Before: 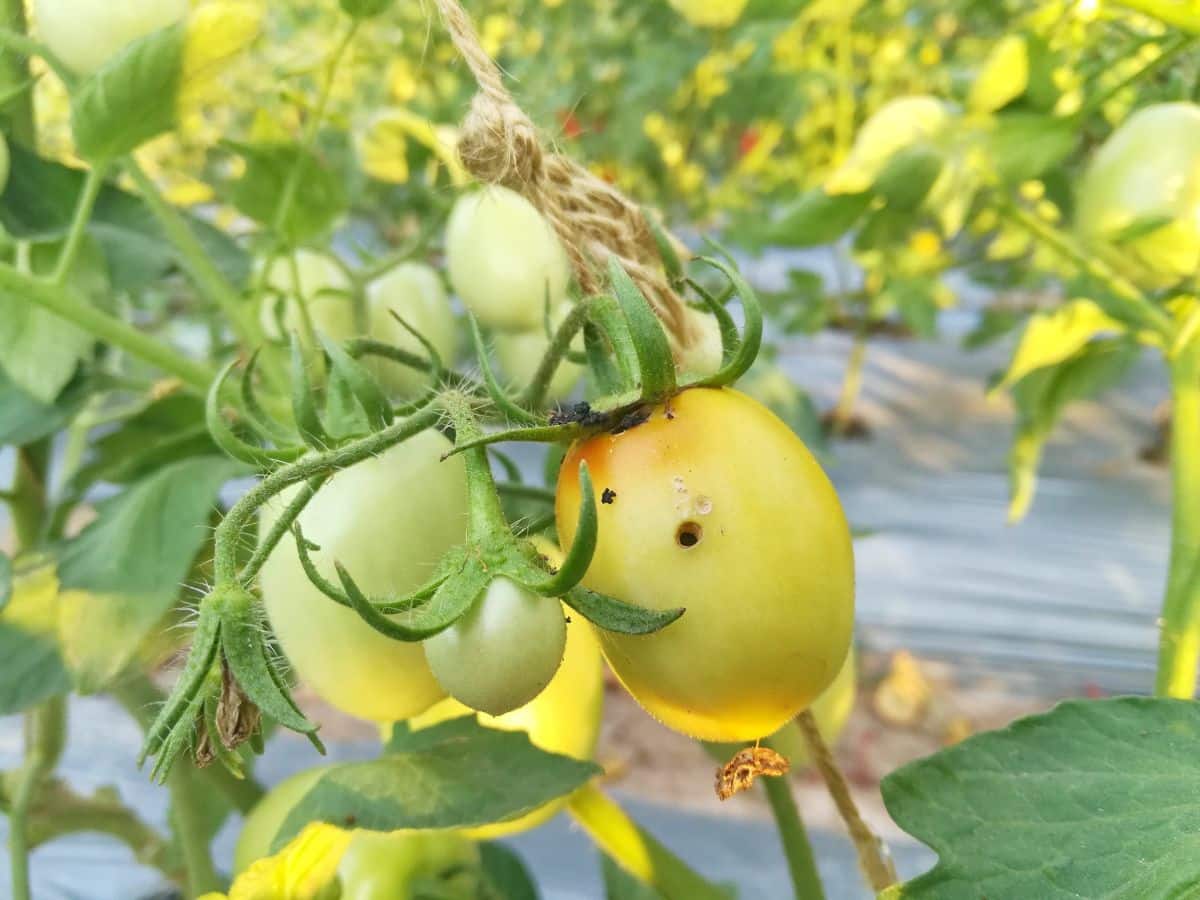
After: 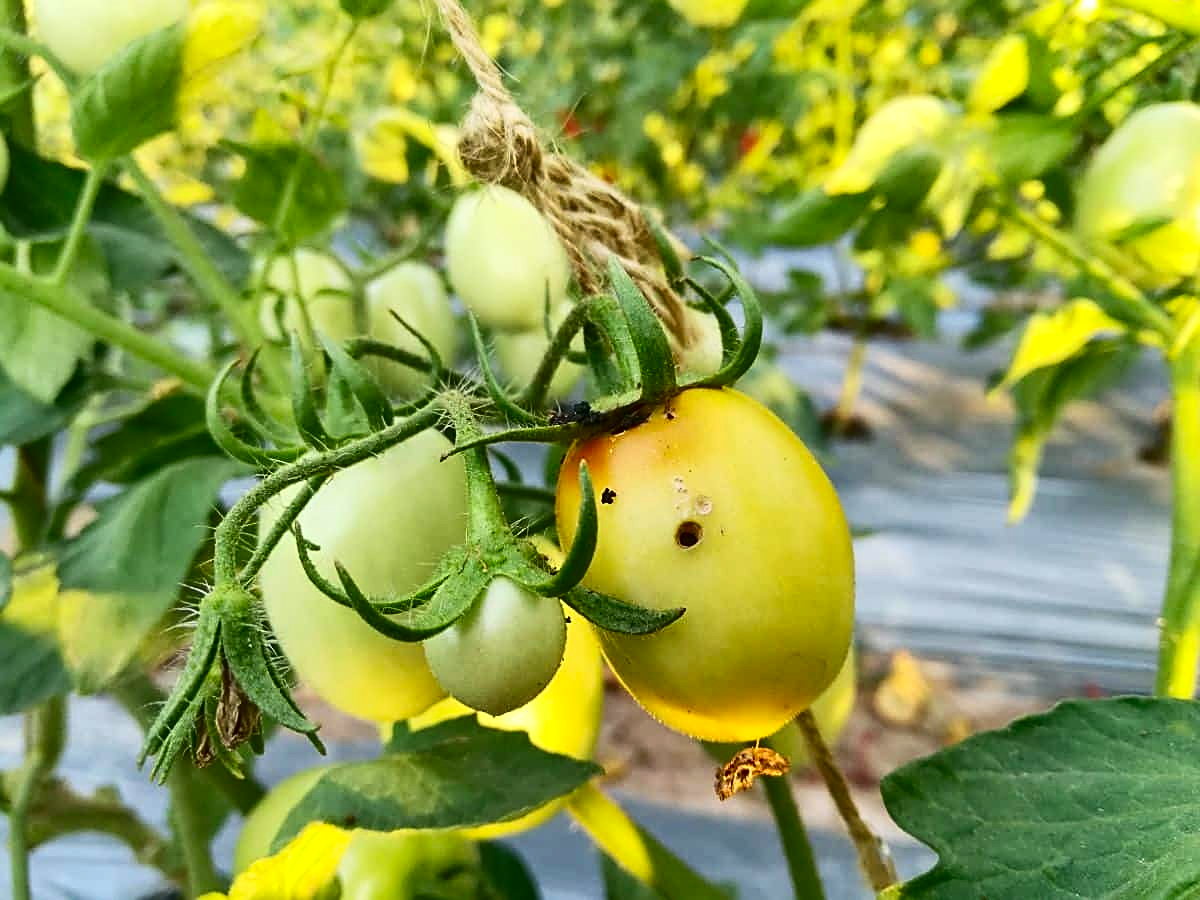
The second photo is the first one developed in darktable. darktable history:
sharpen: amount 0.553
contrast brightness saturation: contrast 0.241, brightness -0.22, saturation 0.14
base curve: curves: ch0 [(0, 0) (0.303, 0.277) (1, 1)], preserve colors none
